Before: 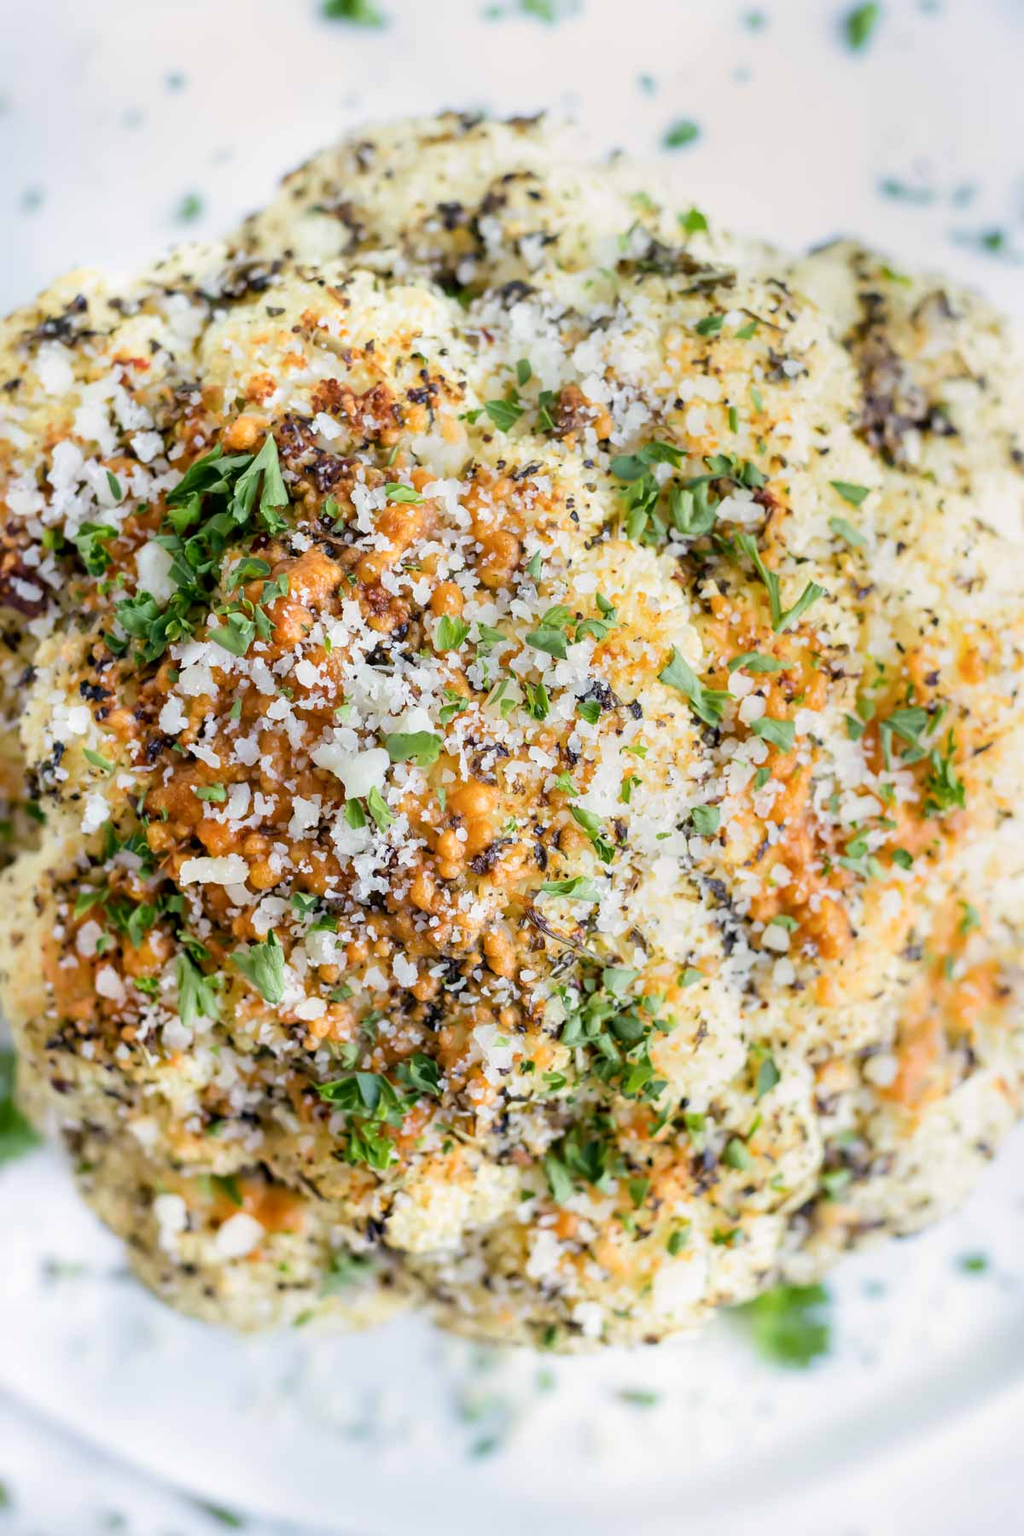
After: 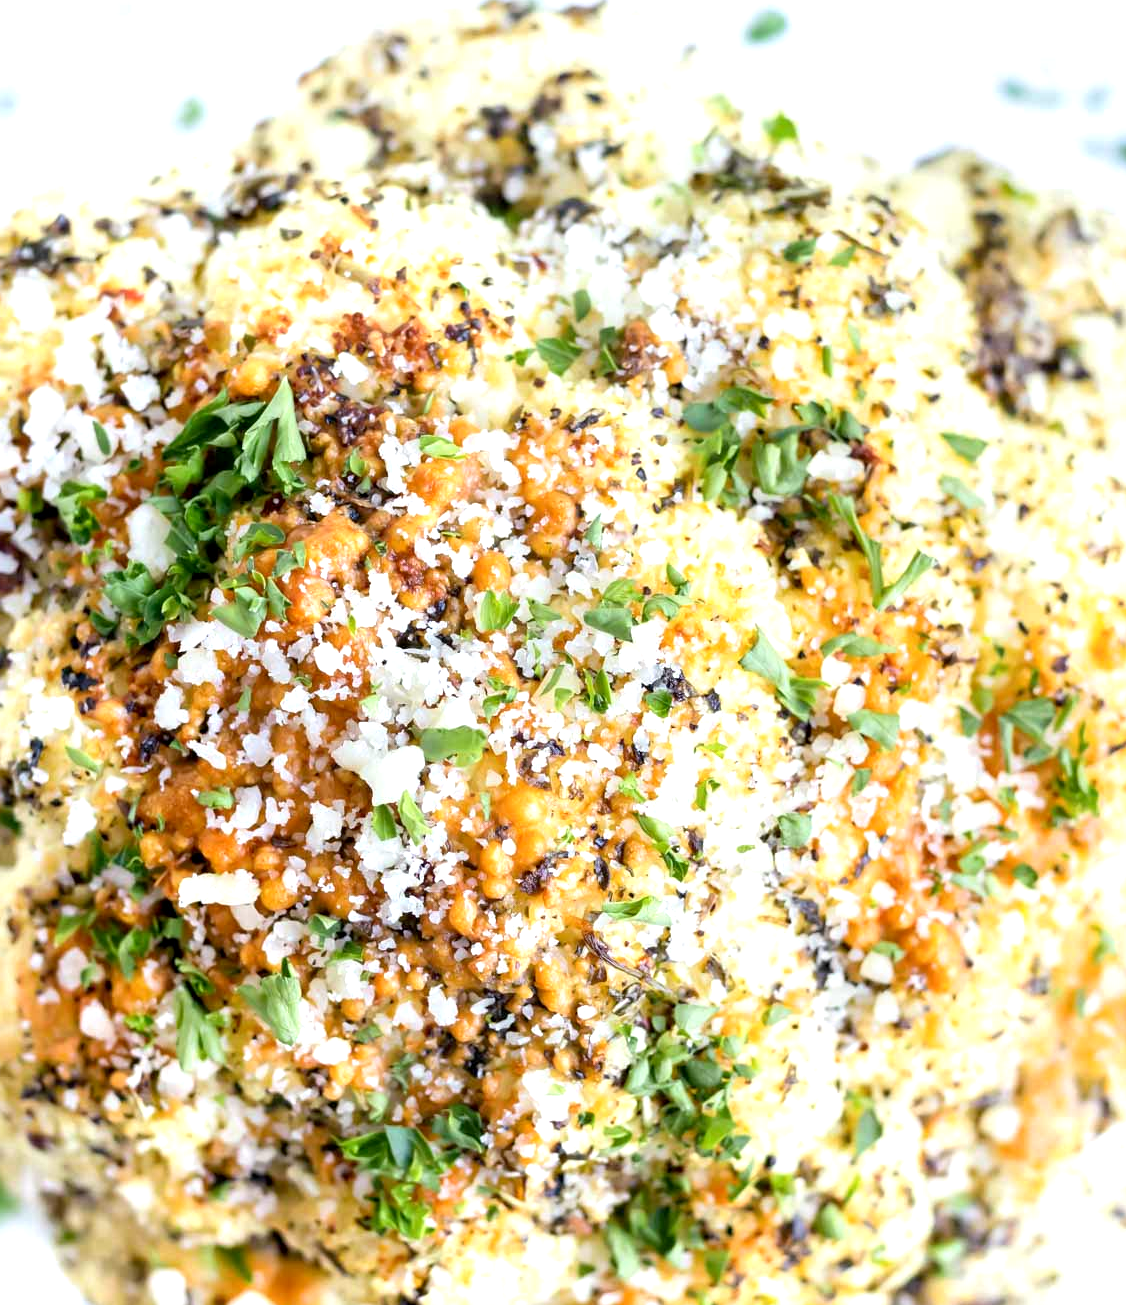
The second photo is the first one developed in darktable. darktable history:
exposure: black level correction 0.001, exposure 0.675 EV, compensate highlight preservation false
white balance: red 0.988, blue 1.017
crop: left 2.737%, top 7.287%, right 3.421%, bottom 20.179%
